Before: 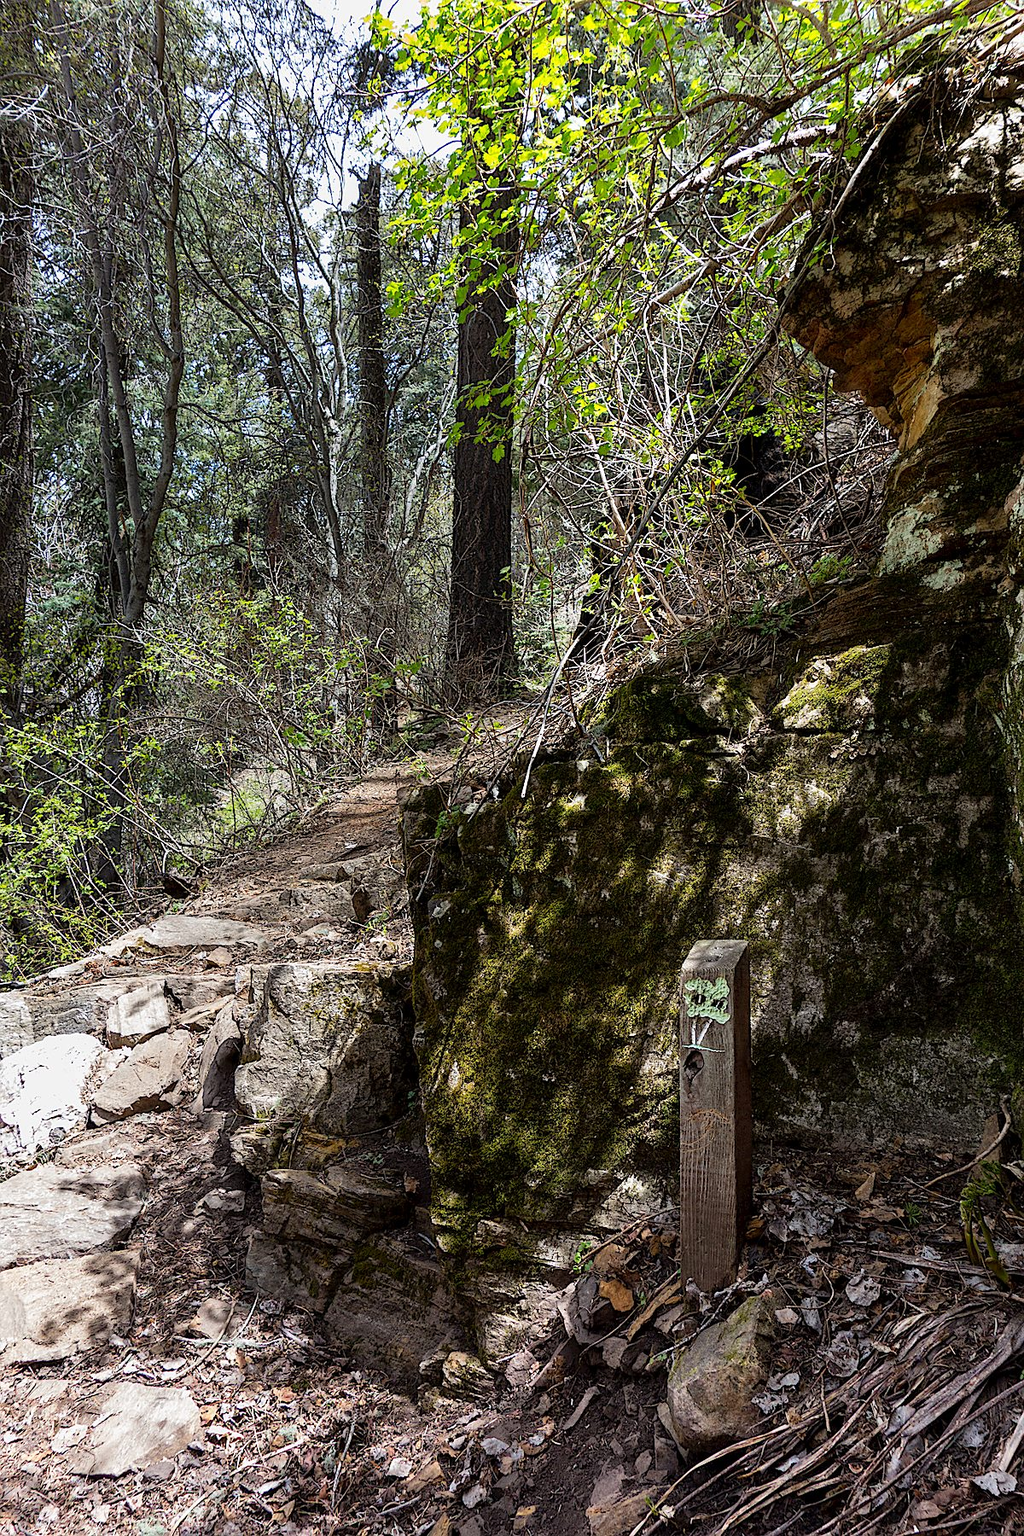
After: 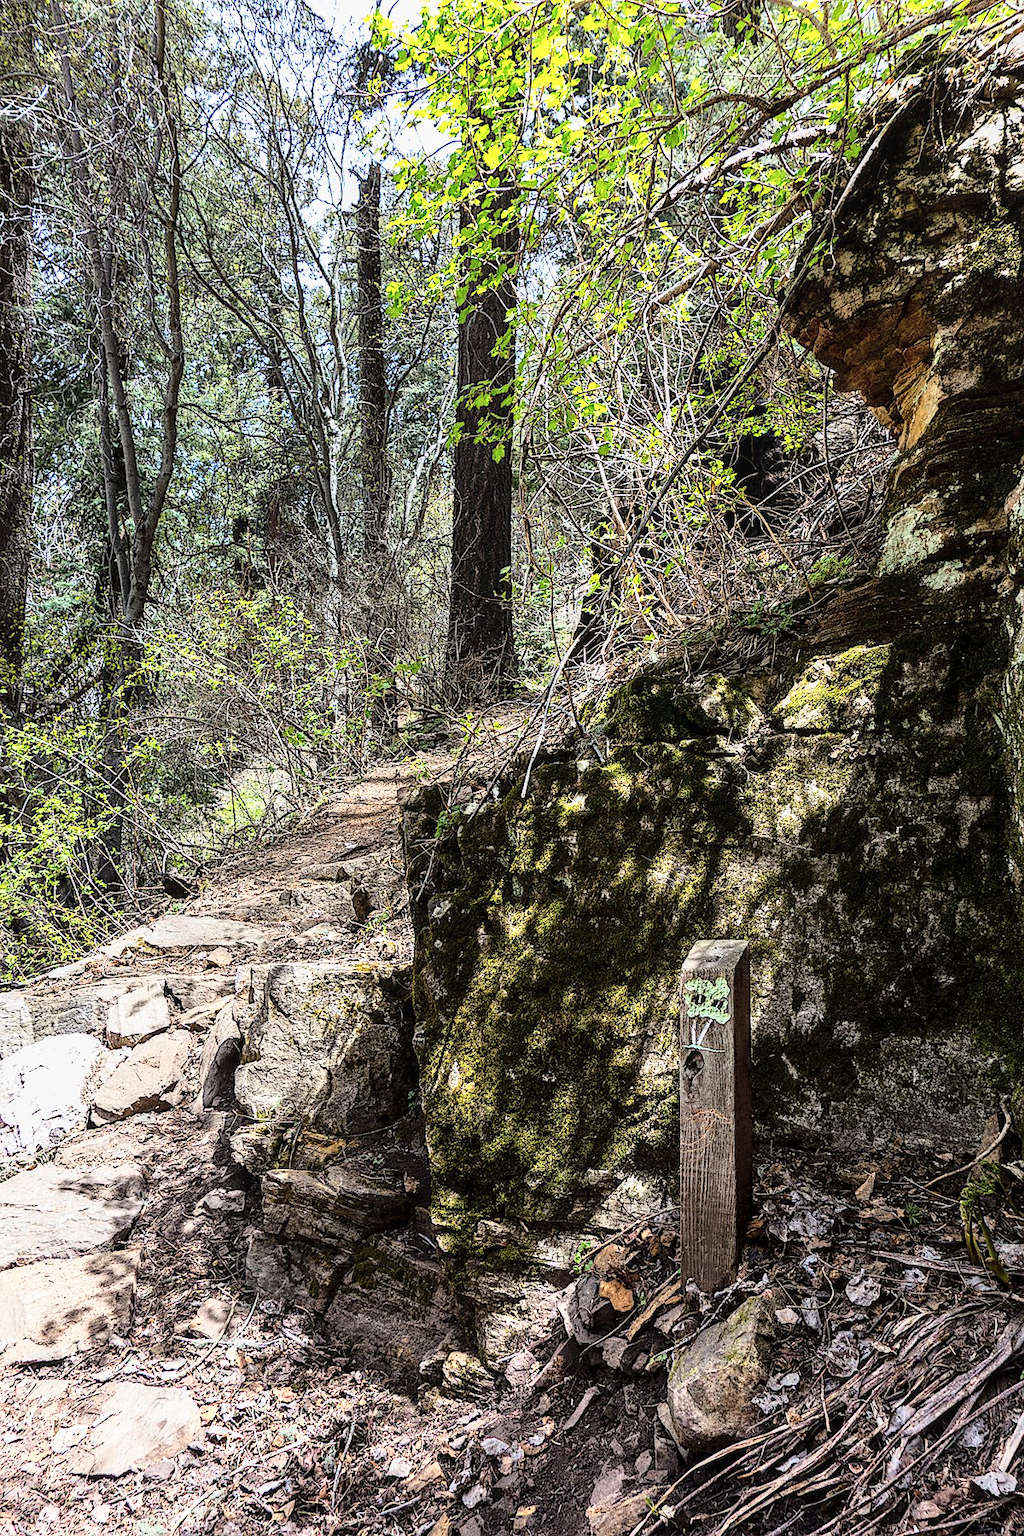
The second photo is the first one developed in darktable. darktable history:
color zones: curves: ch0 [(0, 0.558) (0.143, 0.559) (0.286, 0.529) (0.429, 0.505) (0.571, 0.5) (0.714, 0.5) (0.857, 0.5) (1, 0.558)]; ch1 [(0, 0.469) (0.01, 0.469) (0.12, 0.446) (0.248, 0.469) (0.5, 0.5) (0.748, 0.5) (0.99, 0.469) (1, 0.469)]
local contrast: on, module defaults
base curve: curves: ch0 [(0, 0) (0.028, 0.03) (0.121, 0.232) (0.46, 0.748) (0.859, 0.968) (1, 1)]
